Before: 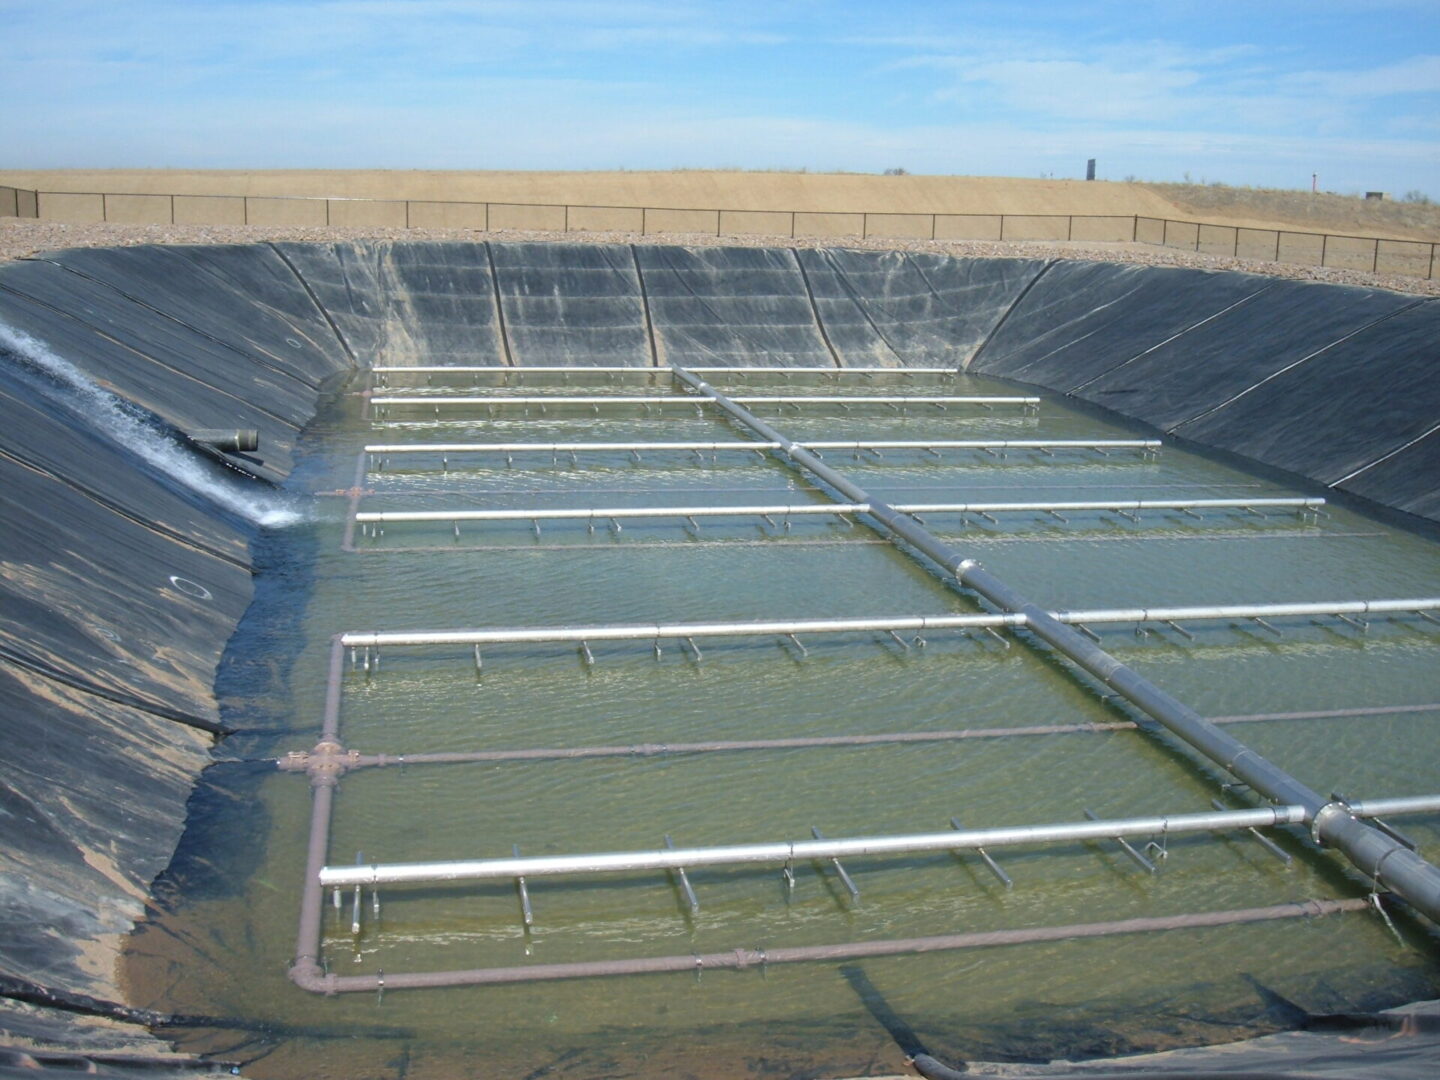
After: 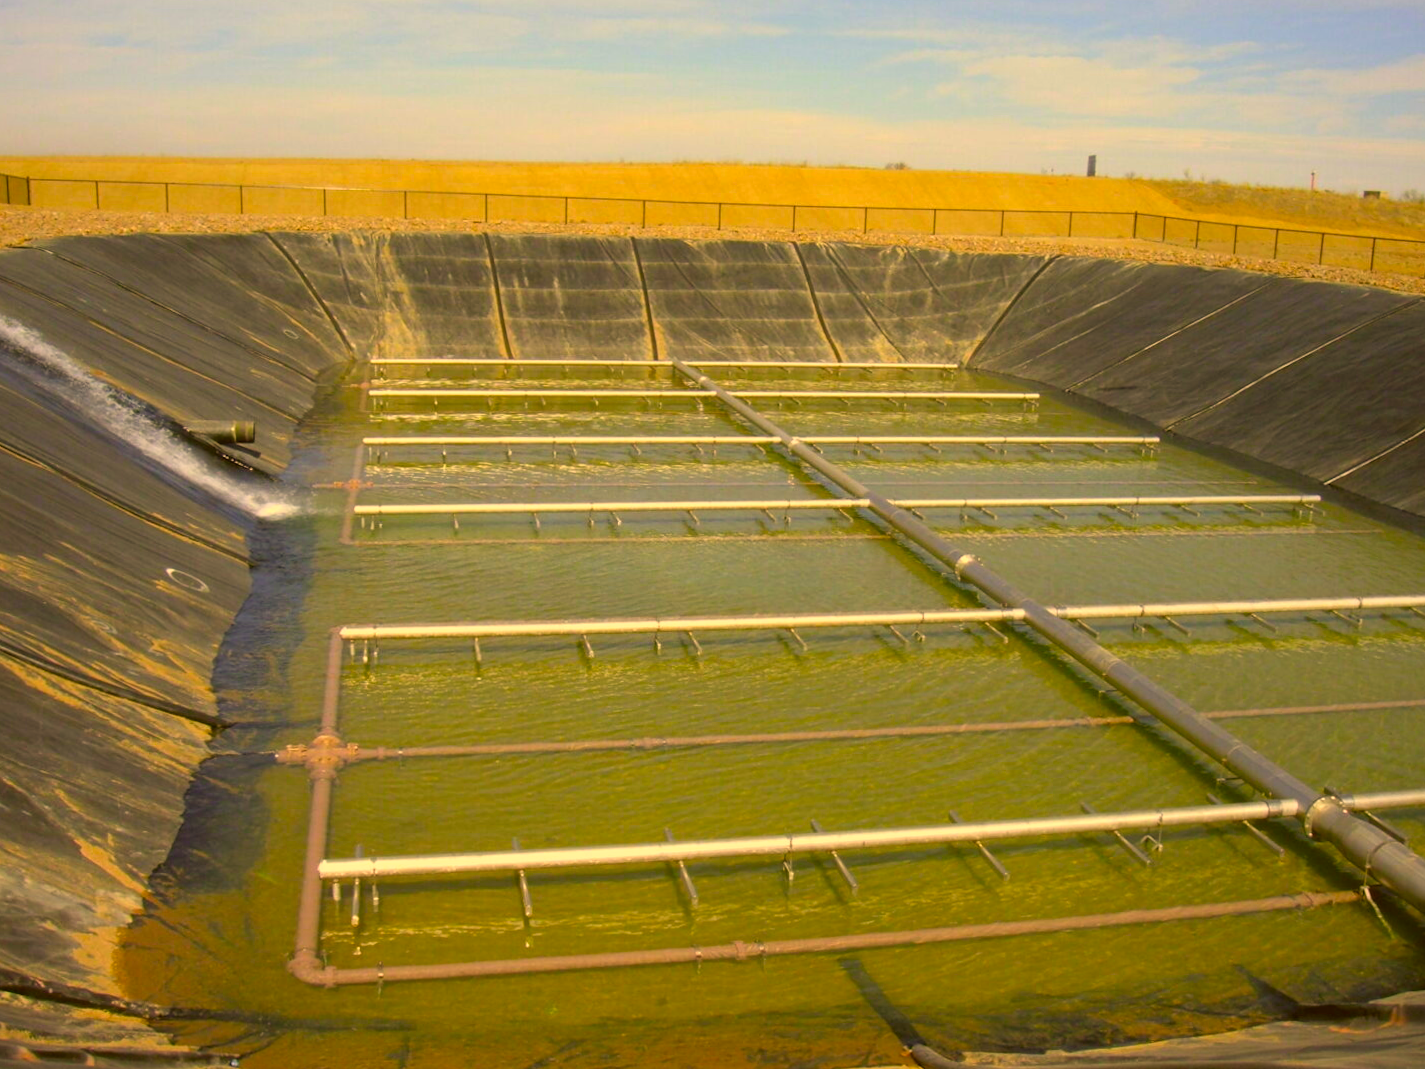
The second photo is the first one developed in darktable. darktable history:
tone equalizer: on, module defaults
color correction: highlights a* 10.44, highlights b* 30.04, shadows a* 2.73, shadows b* 17.51, saturation 1.72
rotate and perspective: rotation 0.174°, lens shift (vertical) 0.013, lens shift (horizontal) 0.019, shear 0.001, automatic cropping original format, crop left 0.007, crop right 0.991, crop top 0.016, crop bottom 0.997
